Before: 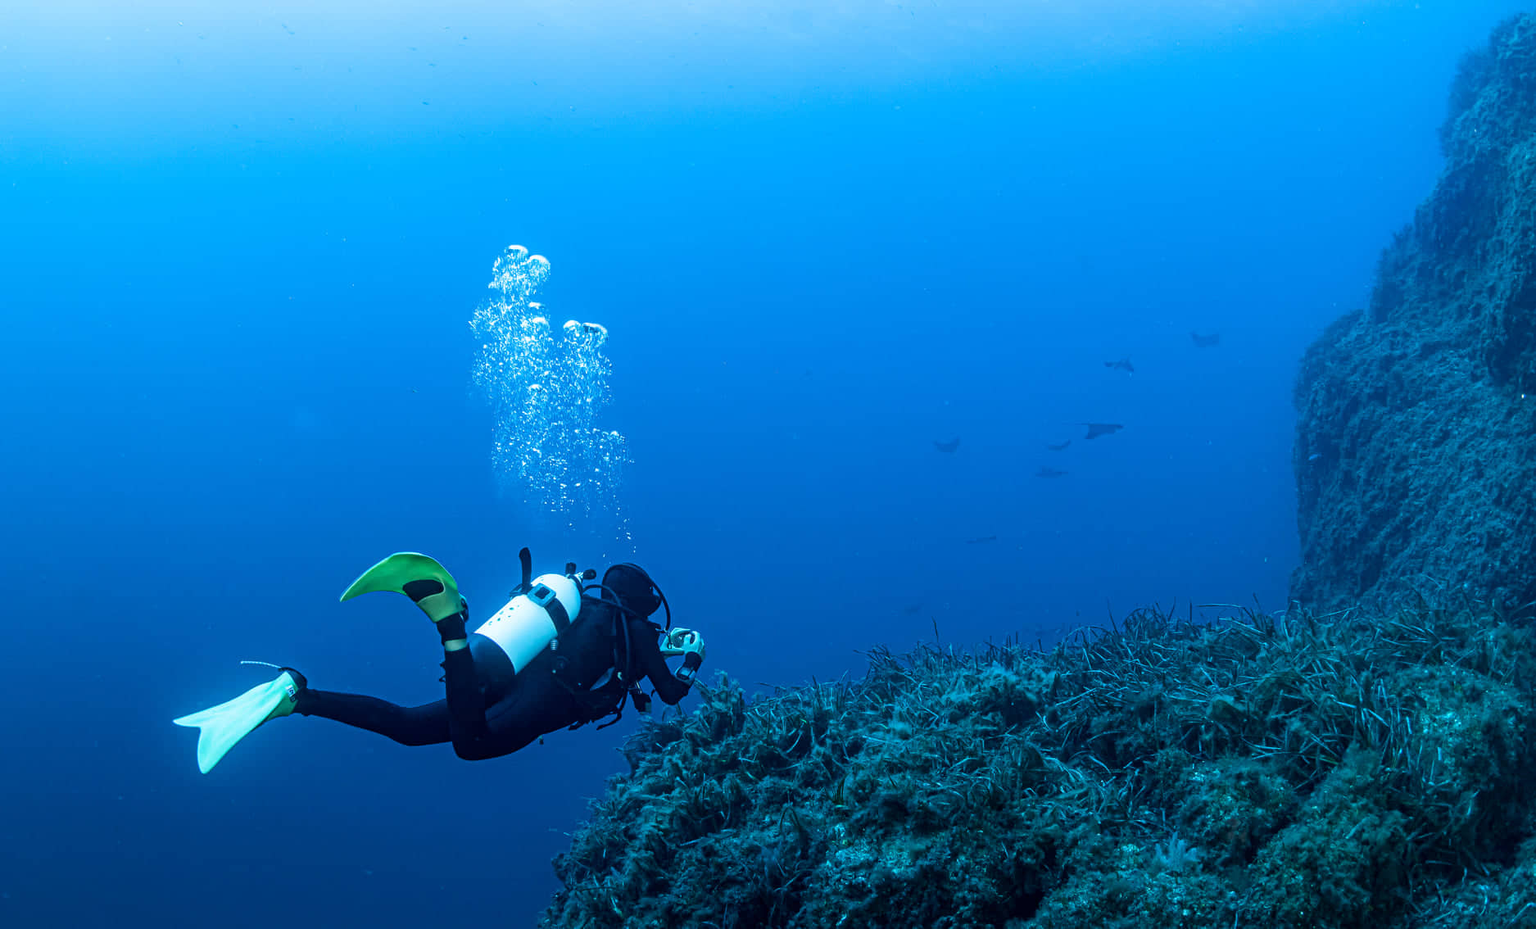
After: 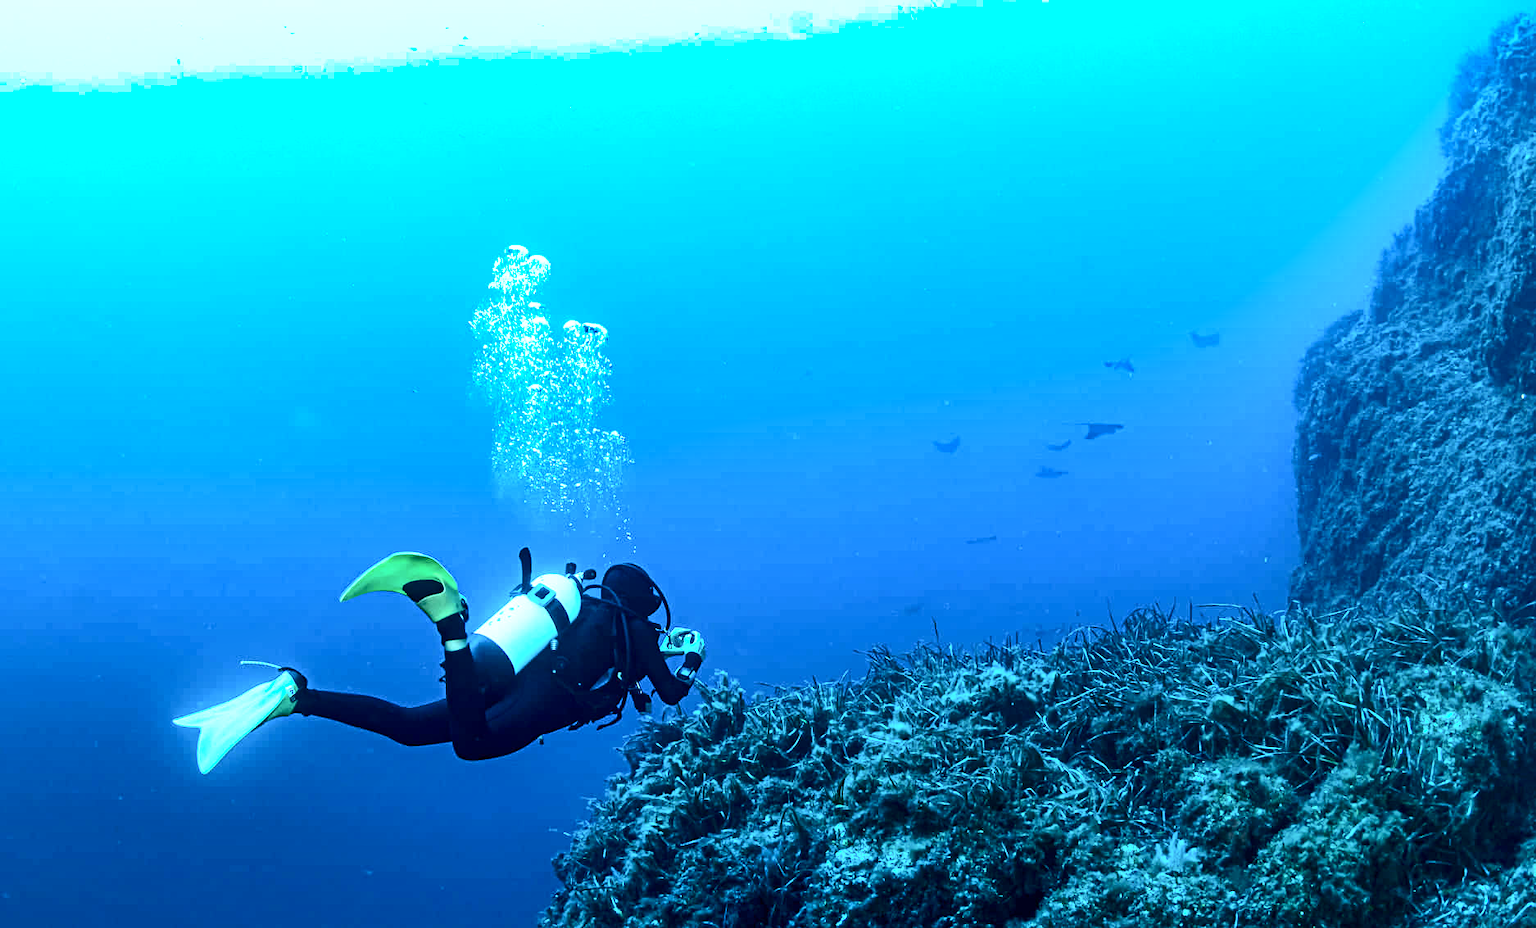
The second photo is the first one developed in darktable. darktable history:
shadows and highlights: low approximation 0.01, soften with gaussian
contrast brightness saturation: contrast 0.28
exposure: exposure 0.935 EV, compensate highlight preservation false
